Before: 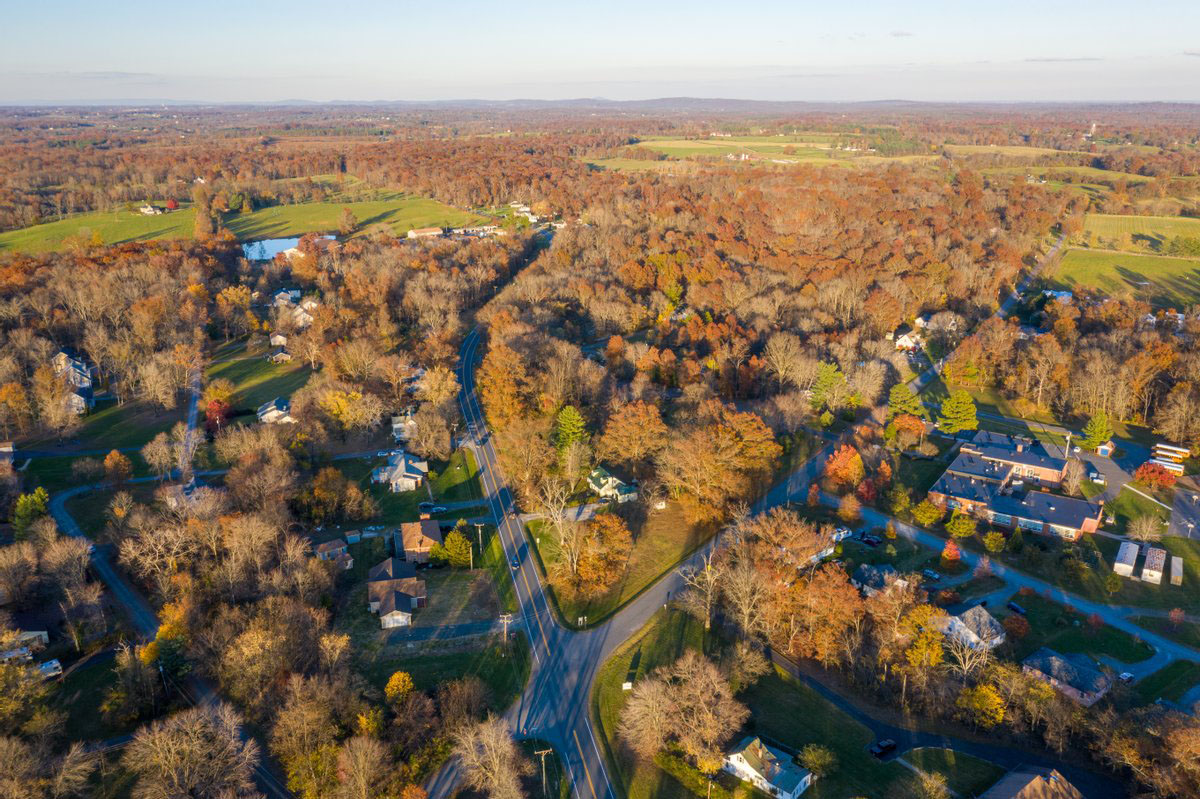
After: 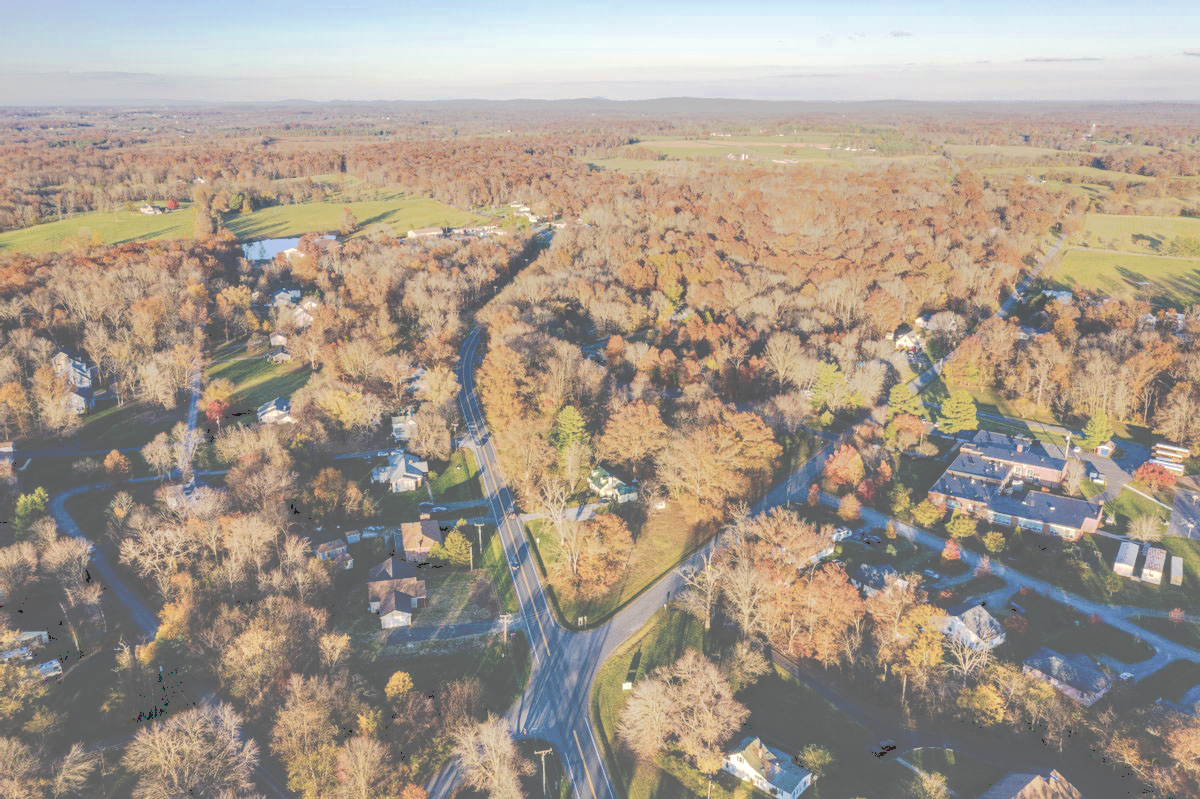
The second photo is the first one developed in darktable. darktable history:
exposure: black level correction 0.001, exposure 1.038 EV, compensate exposure bias true, compensate highlight preservation false
color correction: highlights b* -0.027
local contrast: detail 150%
tone curve: curves: ch0 [(0, 0) (0.003, 0.43) (0.011, 0.433) (0.025, 0.434) (0.044, 0.436) (0.069, 0.439) (0.1, 0.442) (0.136, 0.446) (0.177, 0.449) (0.224, 0.454) (0.277, 0.462) (0.335, 0.488) (0.399, 0.524) (0.468, 0.566) (0.543, 0.615) (0.623, 0.666) (0.709, 0.718) (0.801, 0.761) (0.898, 0.801) (1, 1)], preserve colors none
haze removal: compatibility mode true, adaptive false
filmic rgb: black relative exposure -8.03 EV, white relative exposure 4 EV, threshold 2.96 EV, hardness 4.18, contrast 0.927, enable highlight reconstruction true
